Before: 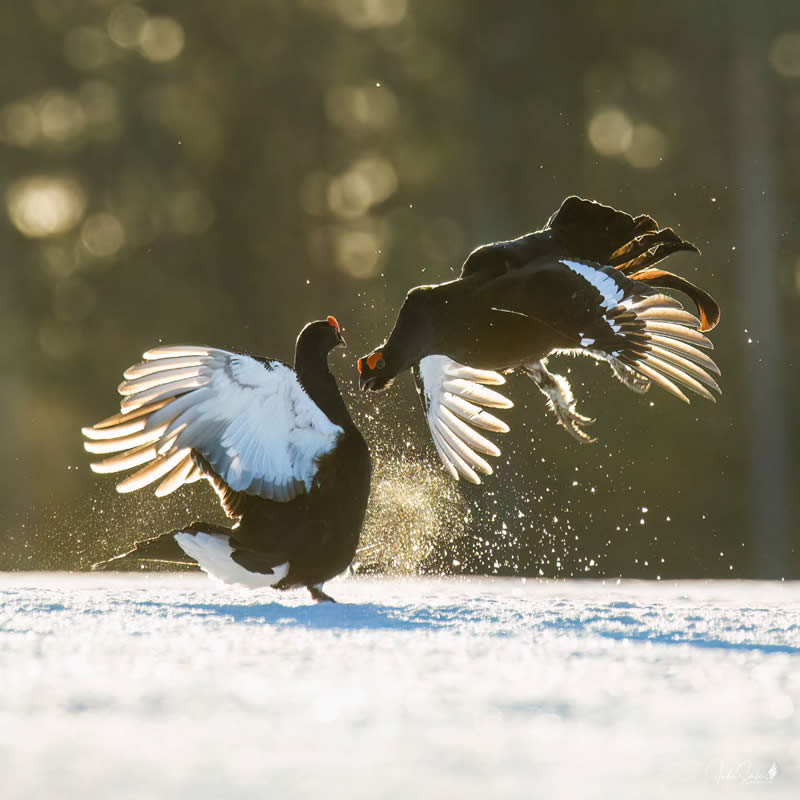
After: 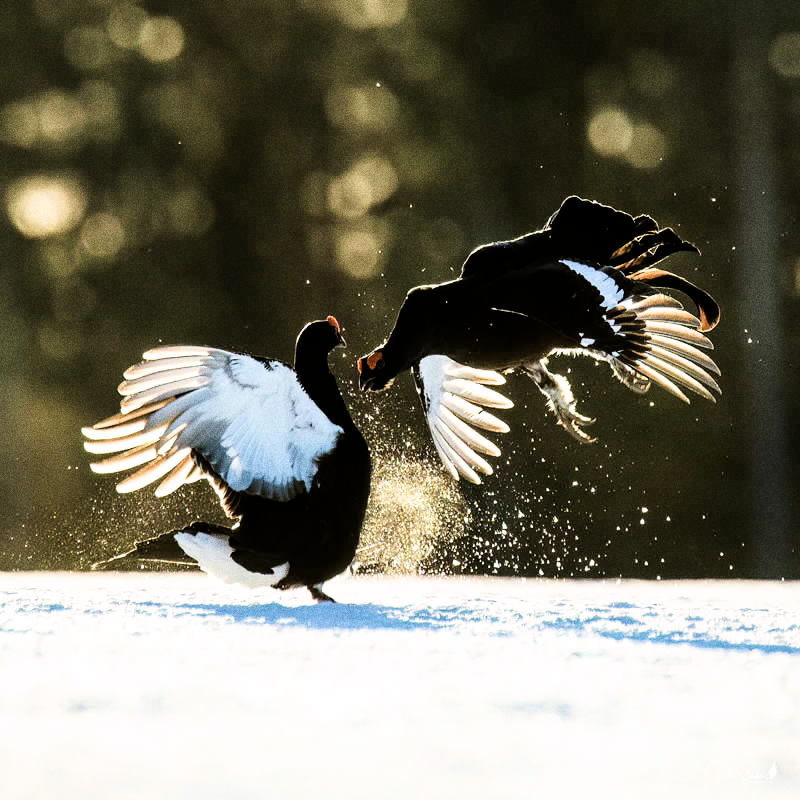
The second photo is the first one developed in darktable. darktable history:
velvia: strength 30%
filmic rgb: black relative exposure -3.75 EV, white relative exposure 2.4 EV, dynamic range scaling -50%, hardness 3.42, latitude 30%, contrast 1.8
exposure: compensate highlight preservation false
grain: coarseness 0.09 ISO, strength 40%
